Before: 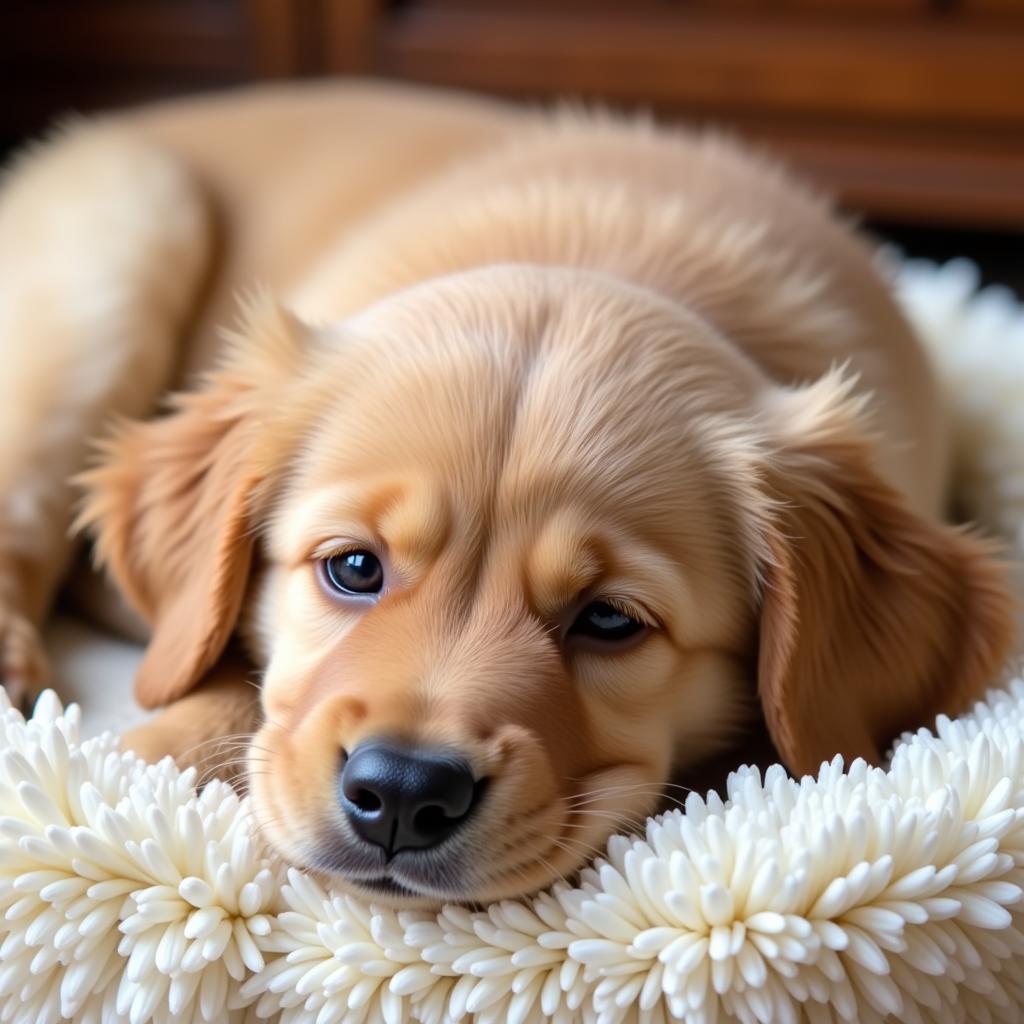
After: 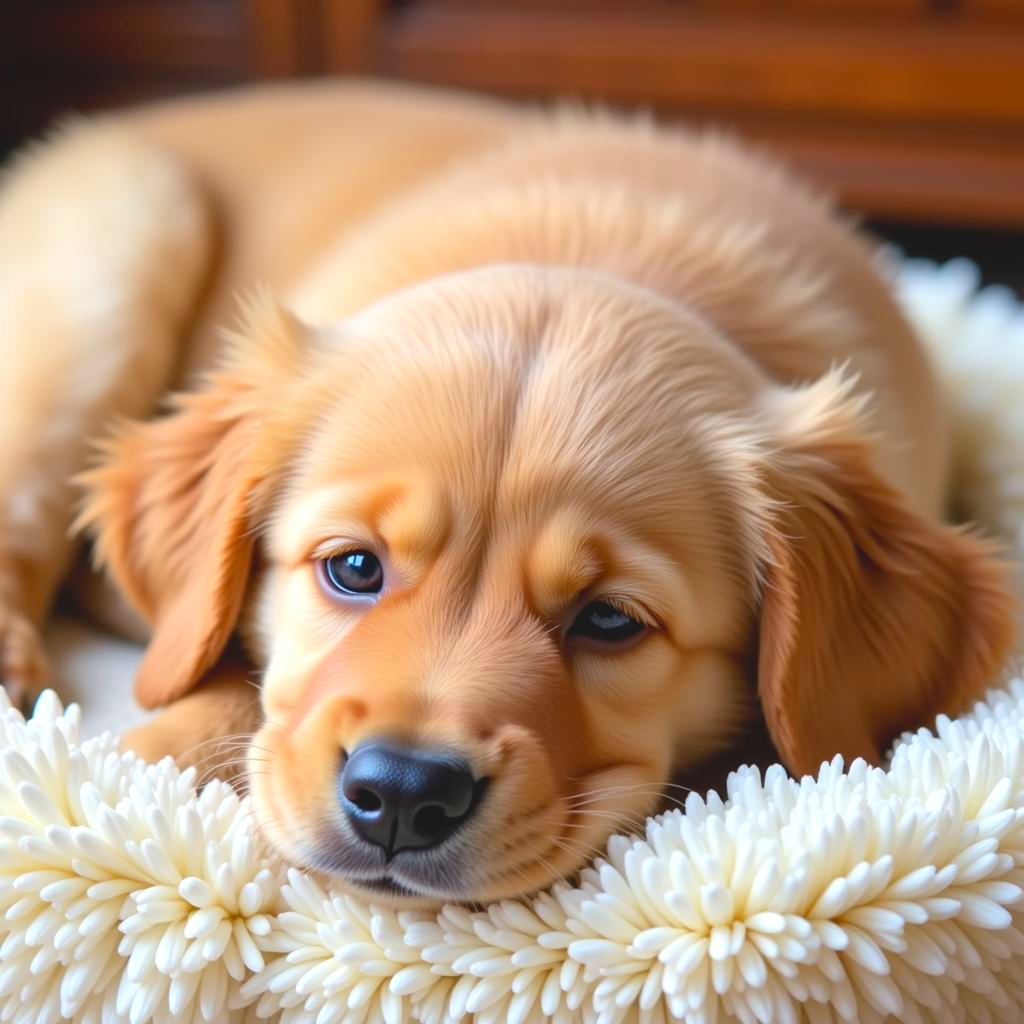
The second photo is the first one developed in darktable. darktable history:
exposure: black level correction 0.001, exposure 0.498 EV, compensate highlight preservation false
contrast brightness saturation: contrast -0.186, saturation 0.186
